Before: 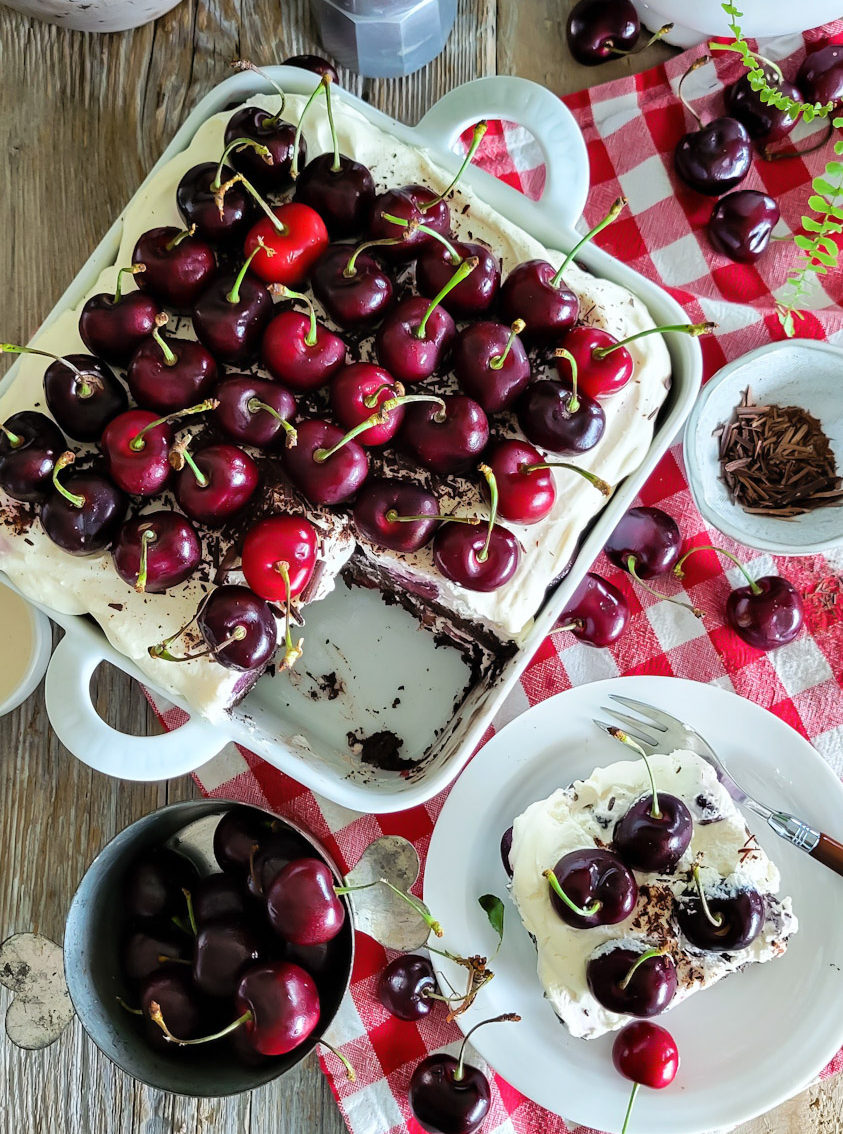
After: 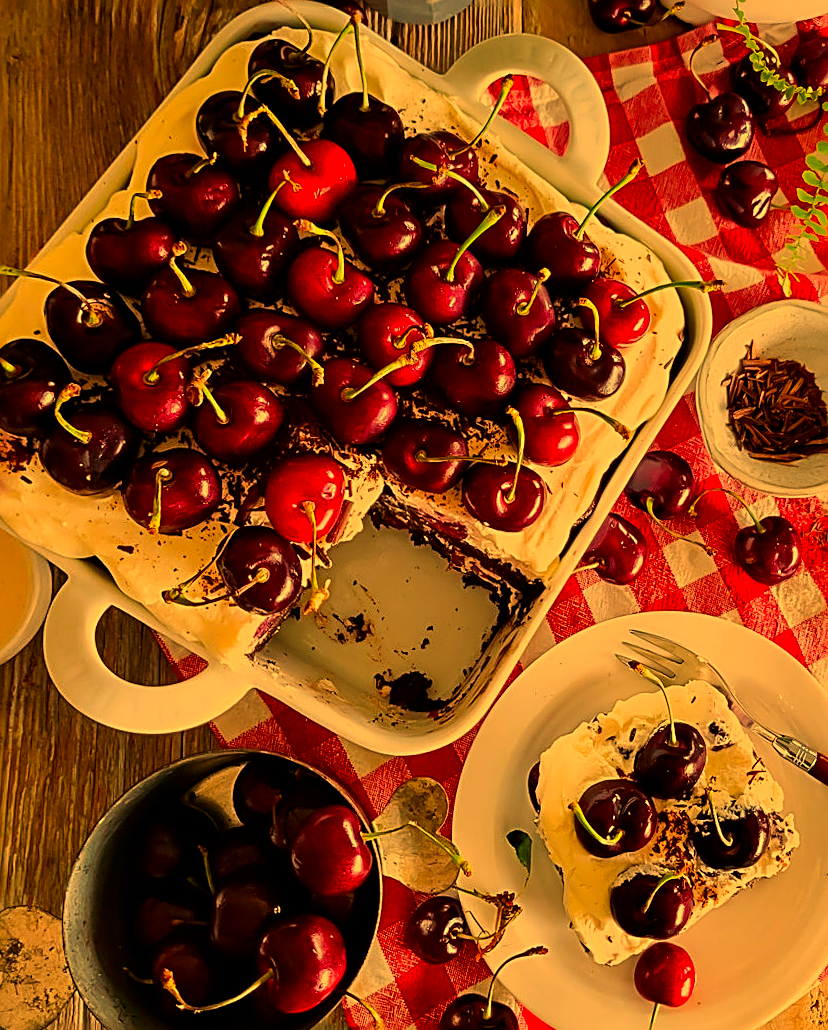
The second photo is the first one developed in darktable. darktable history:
crop and rotate: left 0.126%
rotate and perspective: rotation -0.013°, lens shift (vertical) -0.027, lens shift (horizontal) 0.178, crop left 0.016, crop right 0.989, crop top 0.082, crop bottom 0.918
tone equalizer: on, module defaults
sharpen: radius 2.584, amount 0.688
exposure: black level correction 0, exposure -0.766 EV, compensate highlight preservation false
color correction: highlights a* 2.72, highlights b* 22.8
contrast brightness saturation: contrast 0.12, brightness -0.12, saturation 0.2
white balance: red 1.467, blue 0.684
